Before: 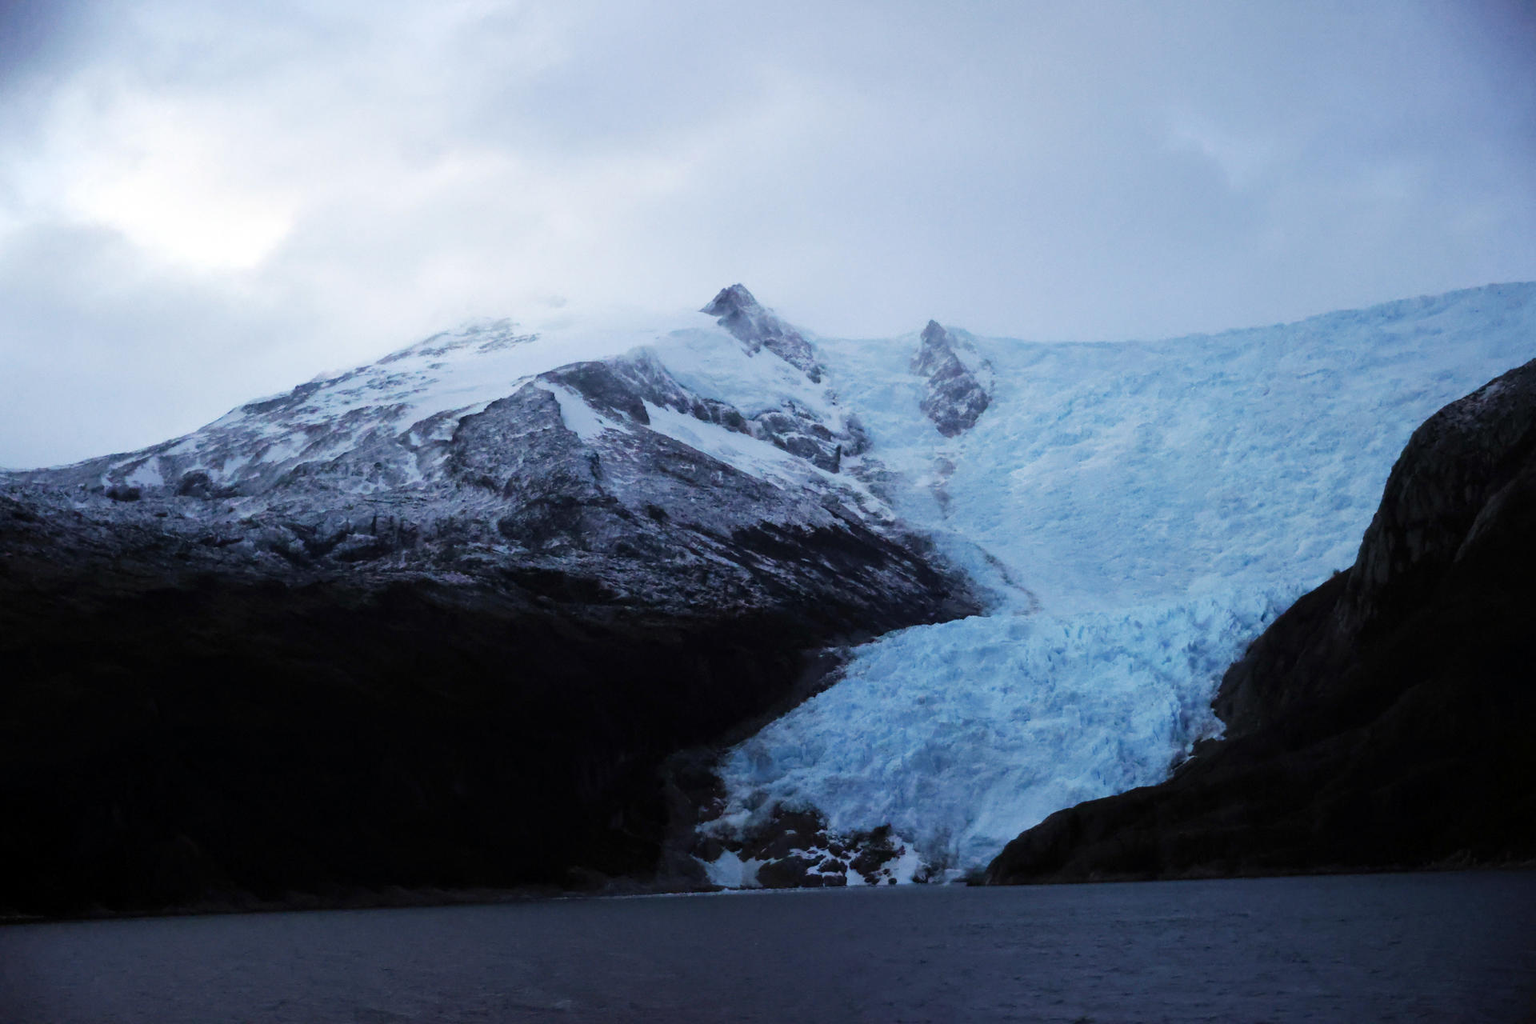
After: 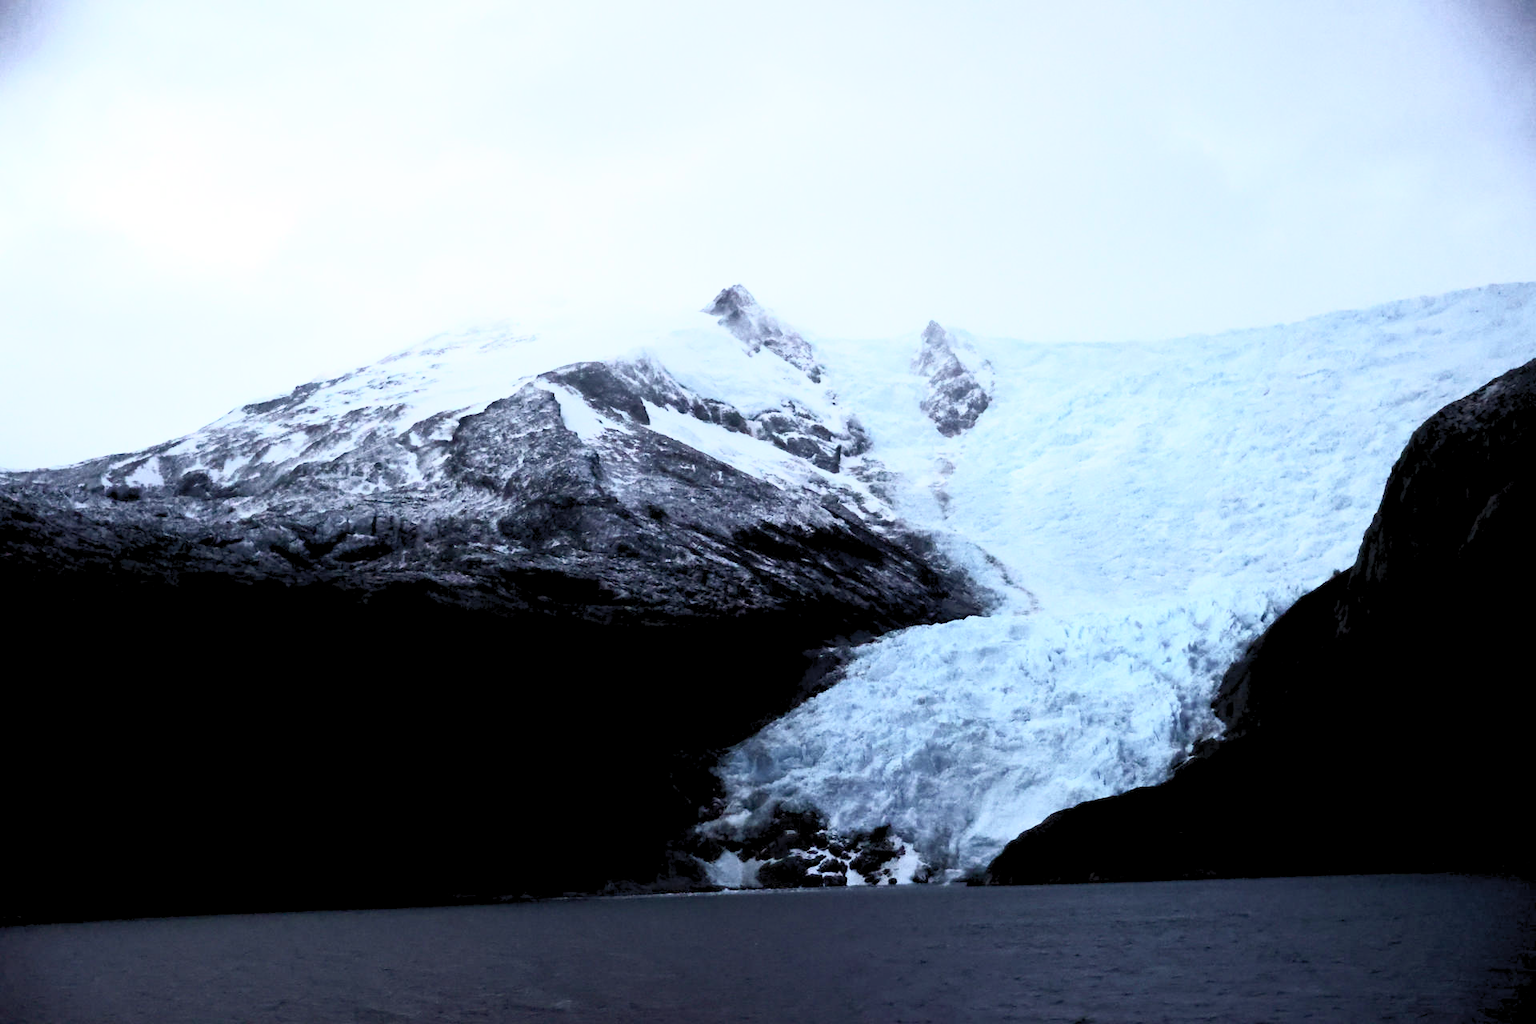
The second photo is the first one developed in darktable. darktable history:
color balance rgb: global offset › luminance -0.842%, perceptual saturation grading › global saturation 30.392%
contrast brightness saturation: contrast 0.564, brightness 0.567, saturation -0.332
